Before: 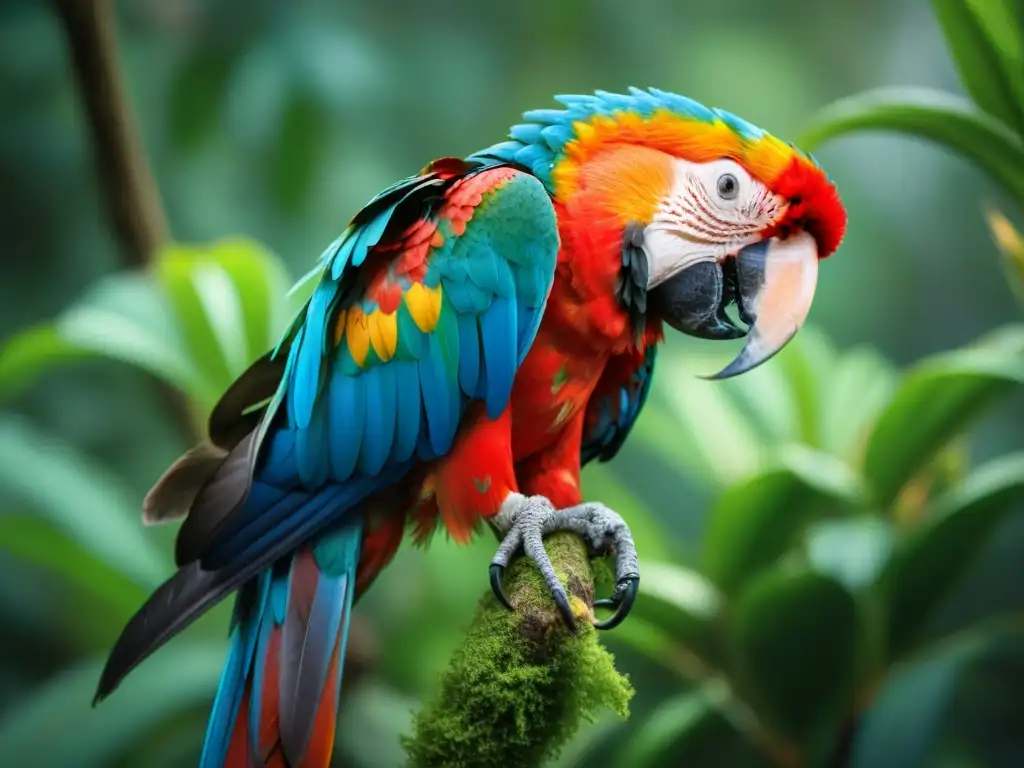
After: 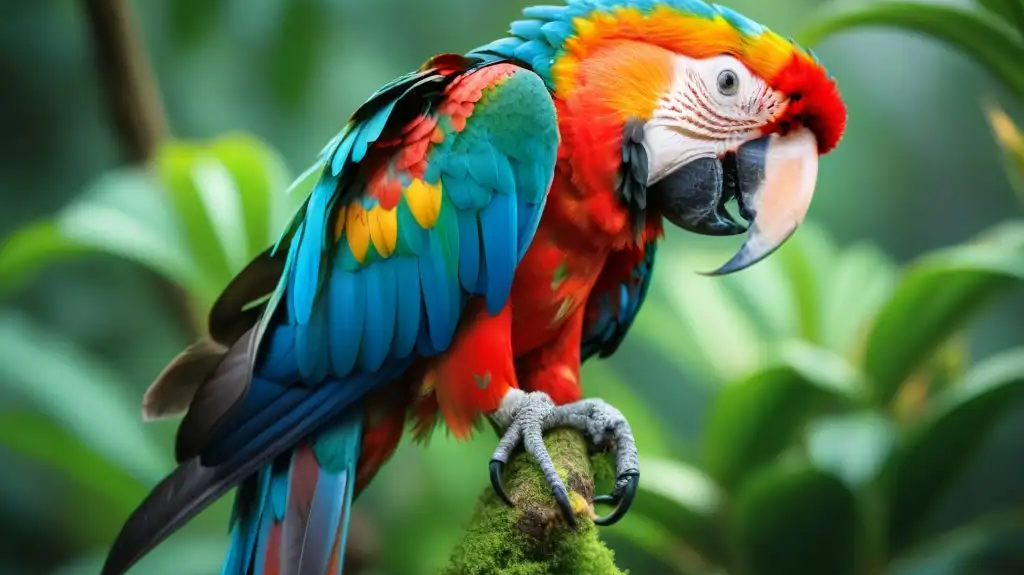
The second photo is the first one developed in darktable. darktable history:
crop: top 13.665%, bottom 11.376%
